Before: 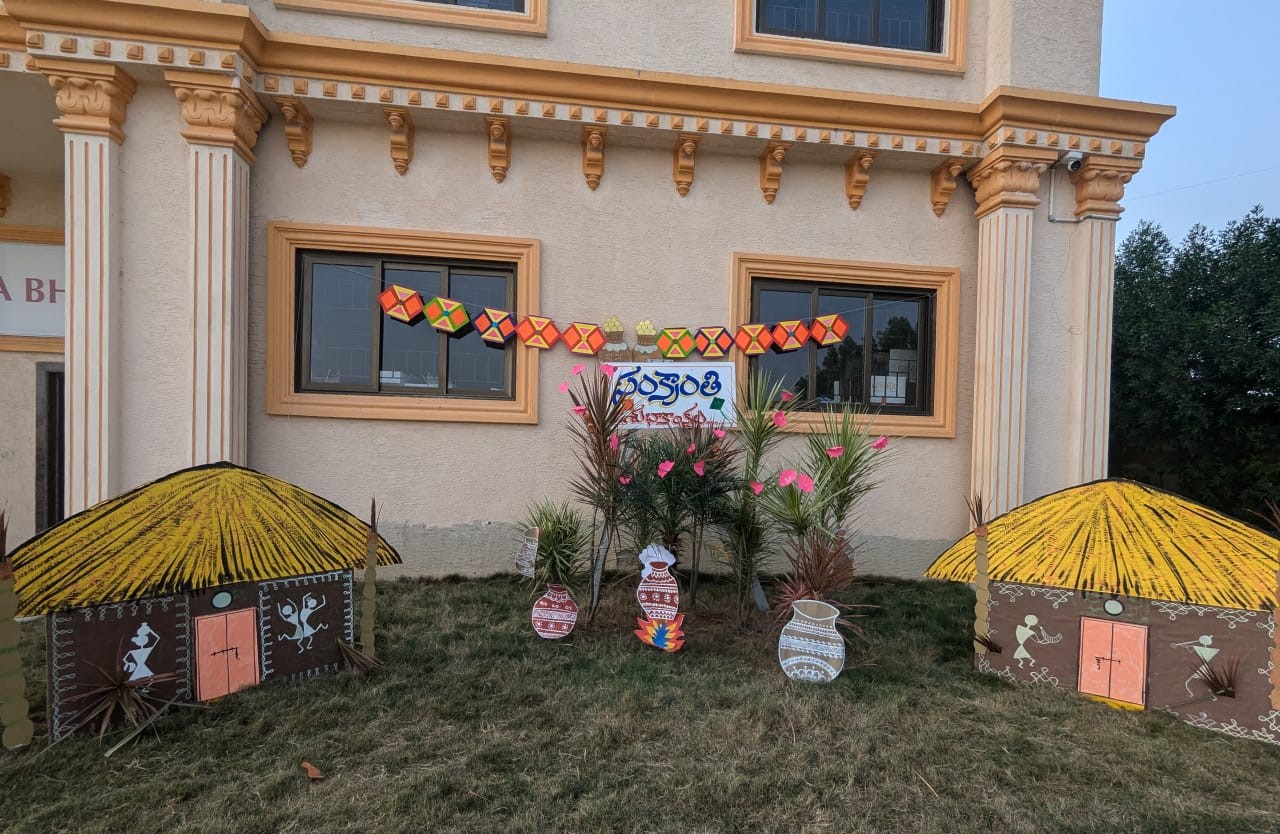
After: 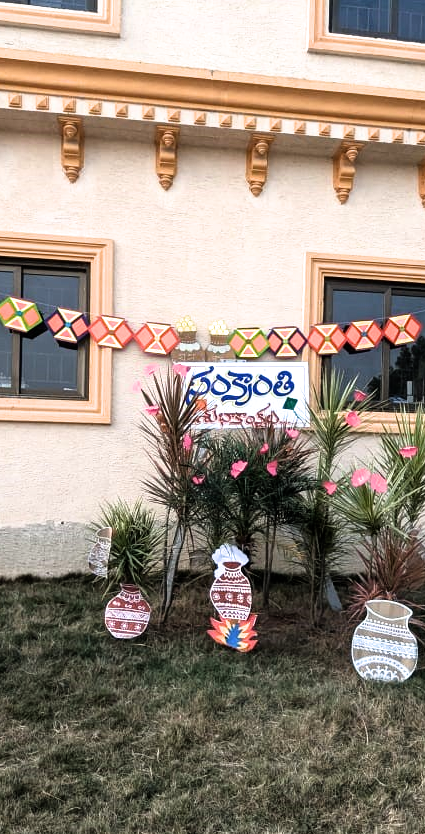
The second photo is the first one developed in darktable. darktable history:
exposure: exposure 0.648 EV, compensate highlight preservation false
filmic rgb: white relative exposure 2.2 EV, hardness 6.97
crop: left 33.36%, right 33.36%
